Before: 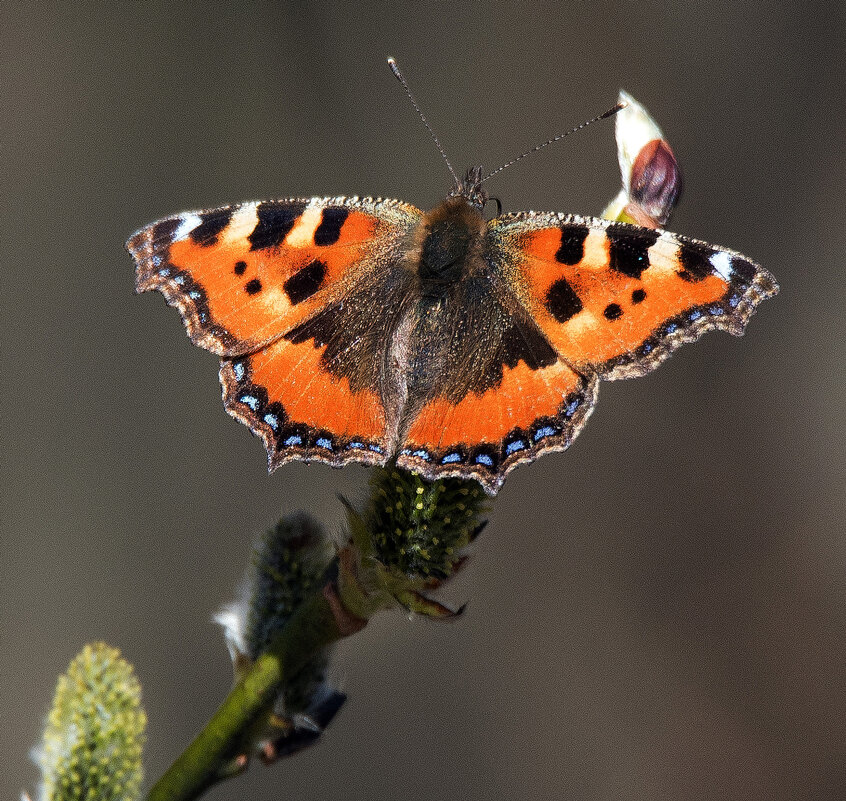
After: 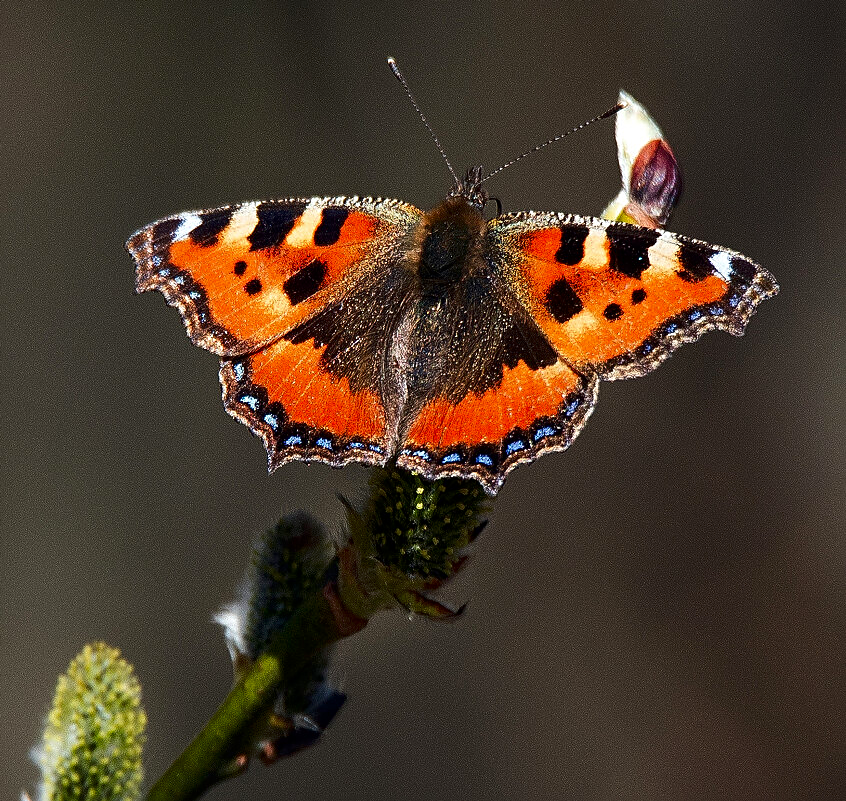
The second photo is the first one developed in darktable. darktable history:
contrast brightness saturation: contrast 0.12, brightness -0.12, saturation 0.2
sharpen: on, module defaults
